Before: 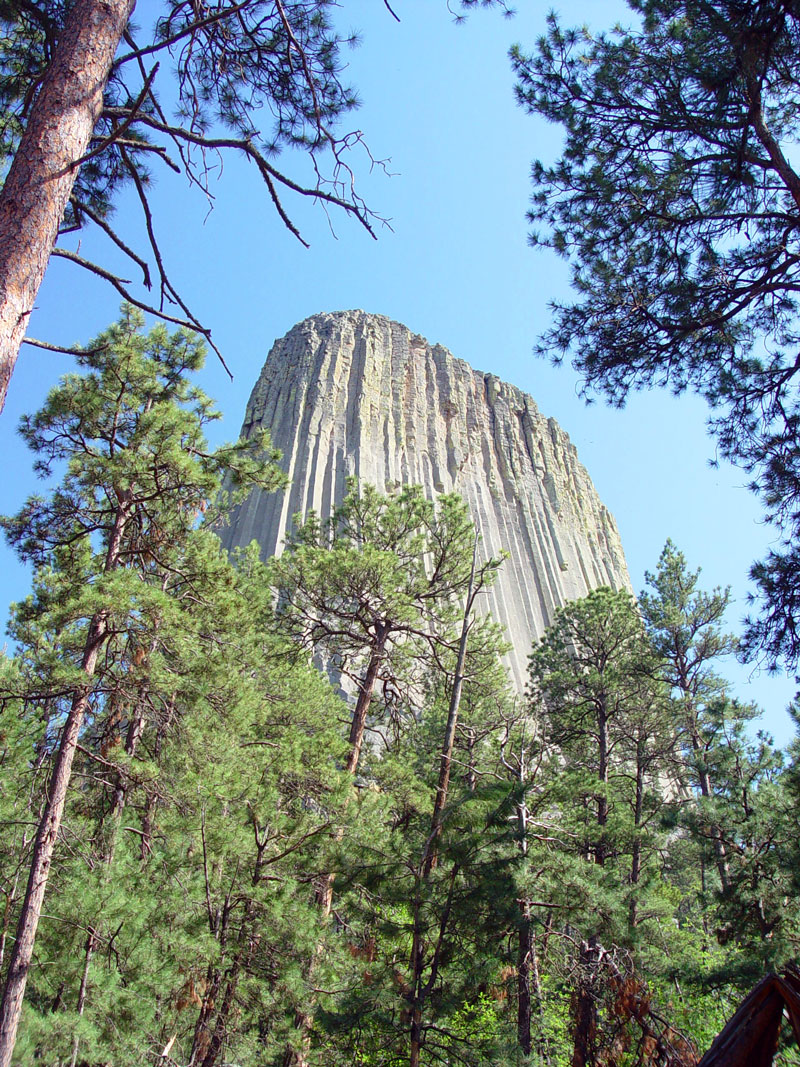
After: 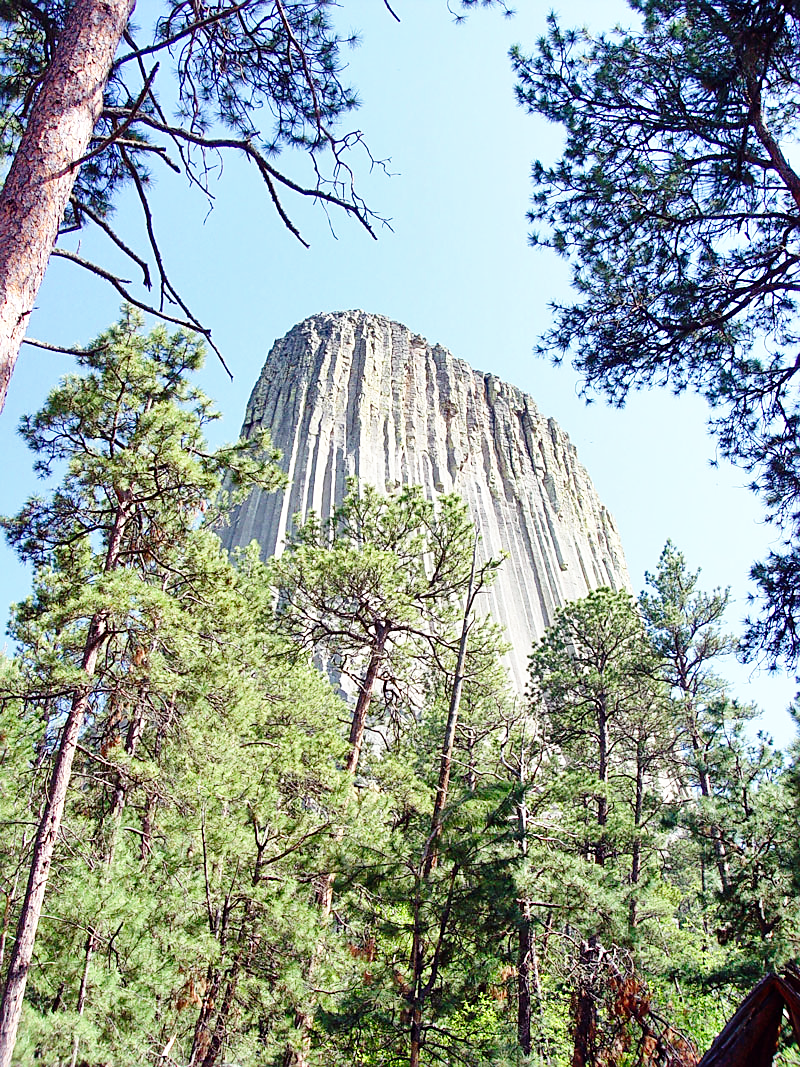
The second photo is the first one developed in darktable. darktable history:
shadows and highlights: soften with gaussian
base curve: curves: ch0 [(0, 0) (0.008, 0.007) (0.022, 0.029) (0.048, 0.089) (0.092, 0.197) (0.191, 0.399) (0.275, 0.534) (0.357, 0.65) (0.477, 0.78) (0.542, 0.833) (0.799, 0.973) (1, 1)], preserve colors none
sharpen: on, module defaults
